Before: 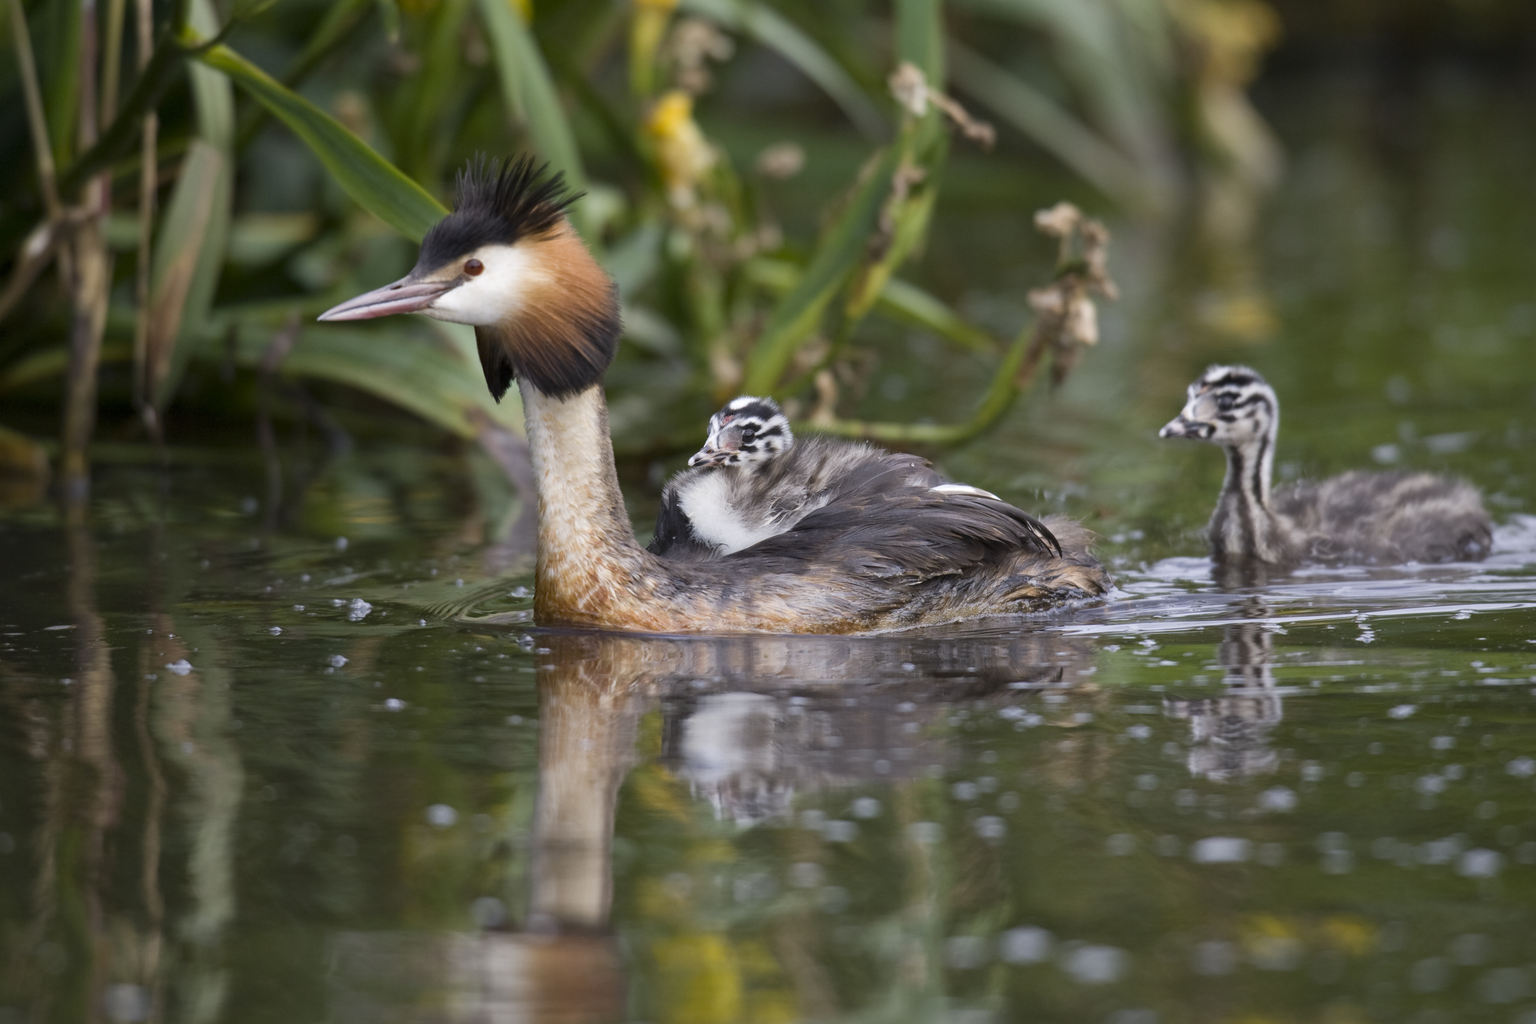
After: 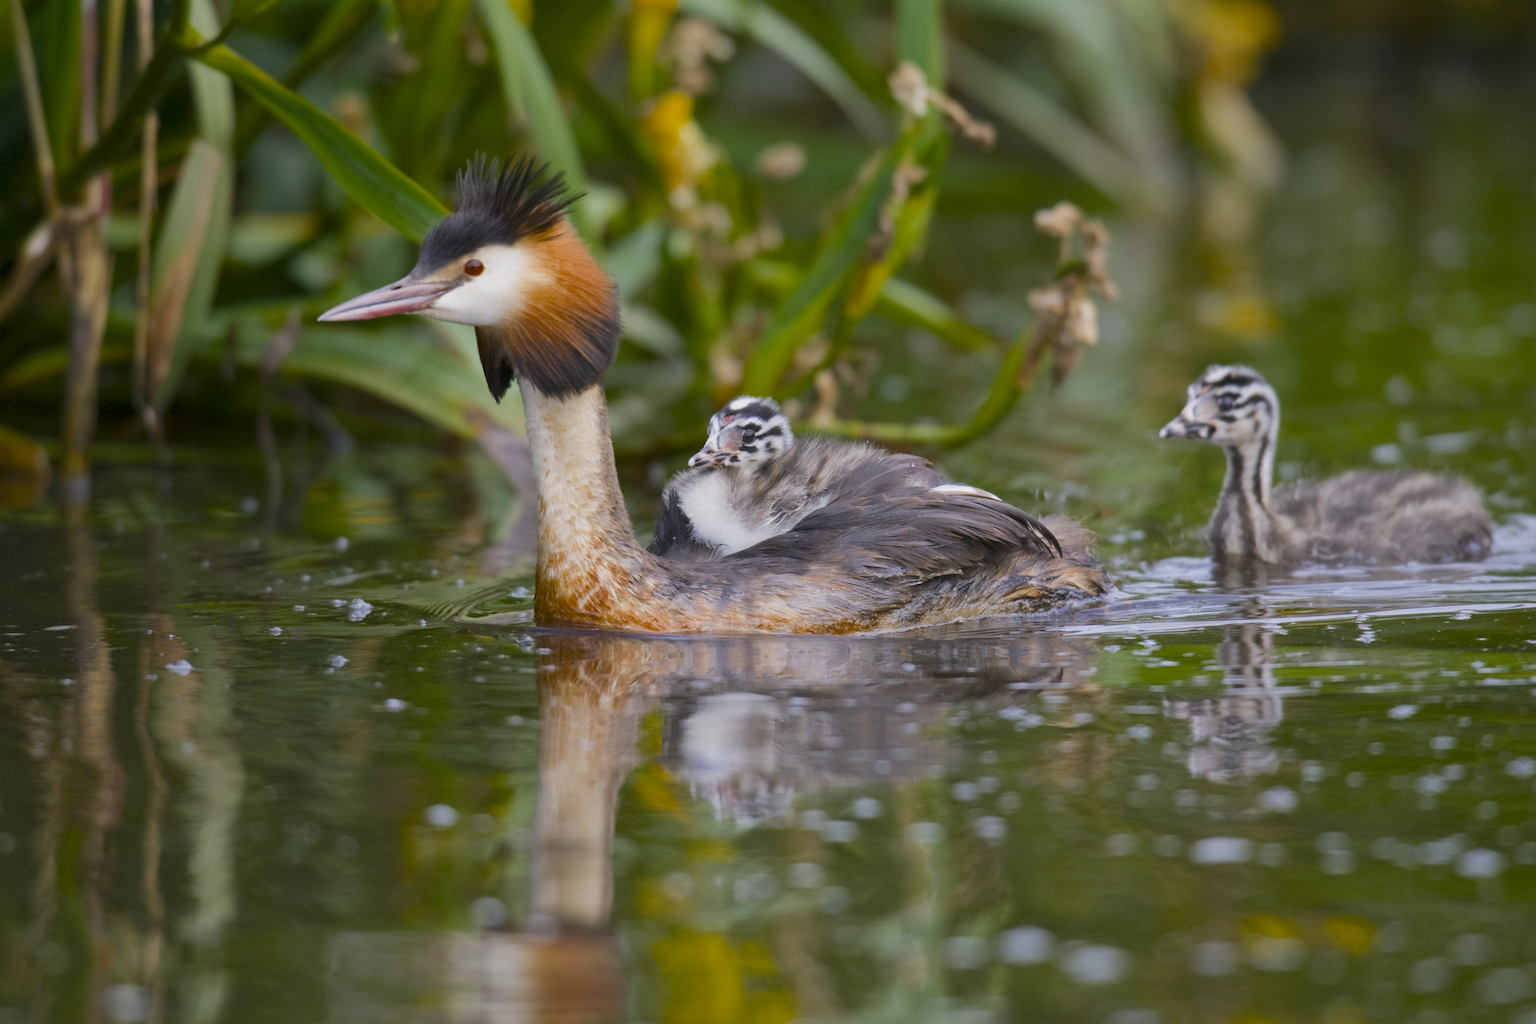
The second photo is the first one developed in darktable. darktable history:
color balance rgb: shadows lift › chroma 0.745%, shadows lift › hue 114.82°, perceptual saturation grading › global saturation 29.928%, perceptual brilliance grading › mid-tones 11.092%, perceptual brilliance grading › shadows 14.514%, global vibrance -7.328%, contrast -12.433%, saturation formula JzAzBz (2021)
